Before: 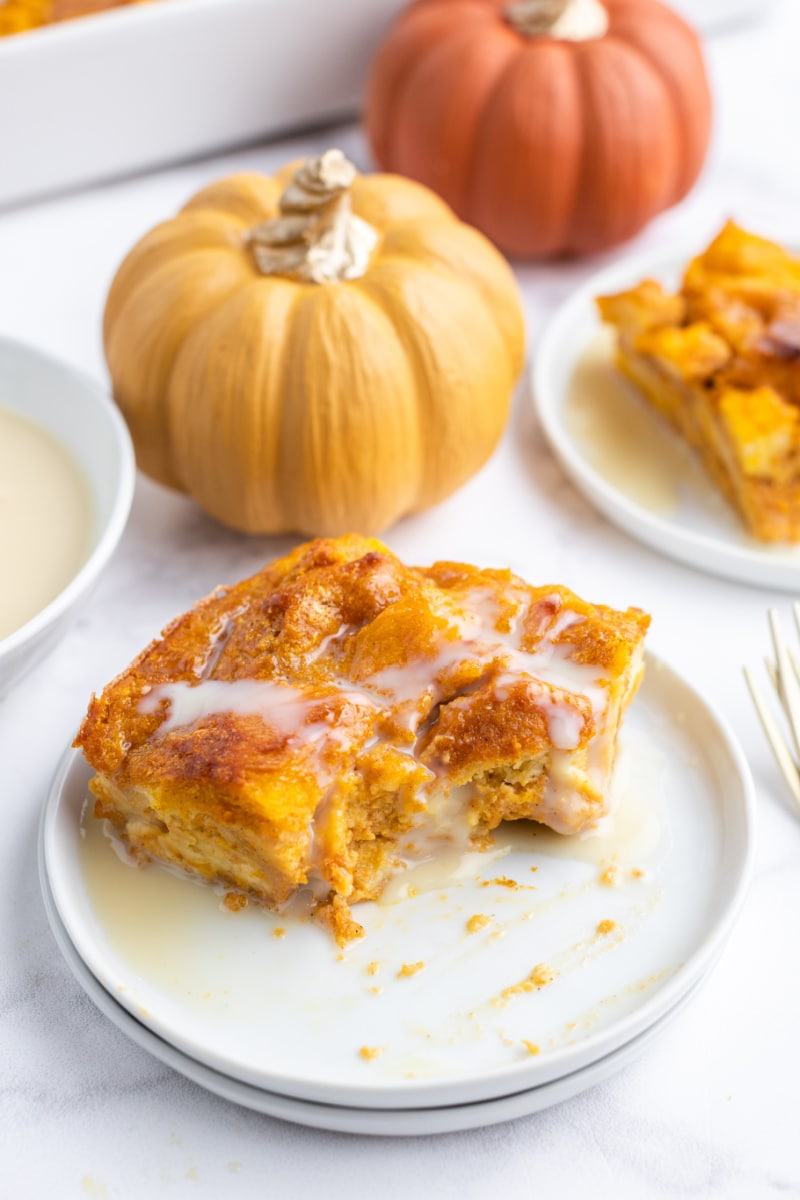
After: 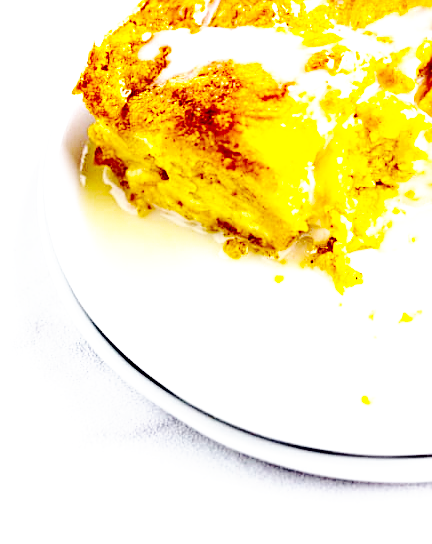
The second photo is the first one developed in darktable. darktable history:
base curve: curves: ch0 [(0, 0.015) (0.085, 0.116) (0.134, 0.298) (0.19, 0.545) (0.296, 0.764) (0.599, 0.982) (1, 1)], preserve colors none
exposure: black level correction 0.001, exposure 0.677 EV, compensate highlight preservation false
sharpen: on, module defaults
contrast brightness saturation: saturation -0.092
color balance rgb: global offset › luminance 0.493%, perceptual saturation grading › global saturation 19.849%, global vibrance 20%
crop and rotate: top 54.454%, right 45.893%, bottom 0.137%
shadows and highlights: low approximation 0.01, soften with gaussian
local contrast: highlights 105%, shadows 100%, detail 119%, midtone range 0.2
